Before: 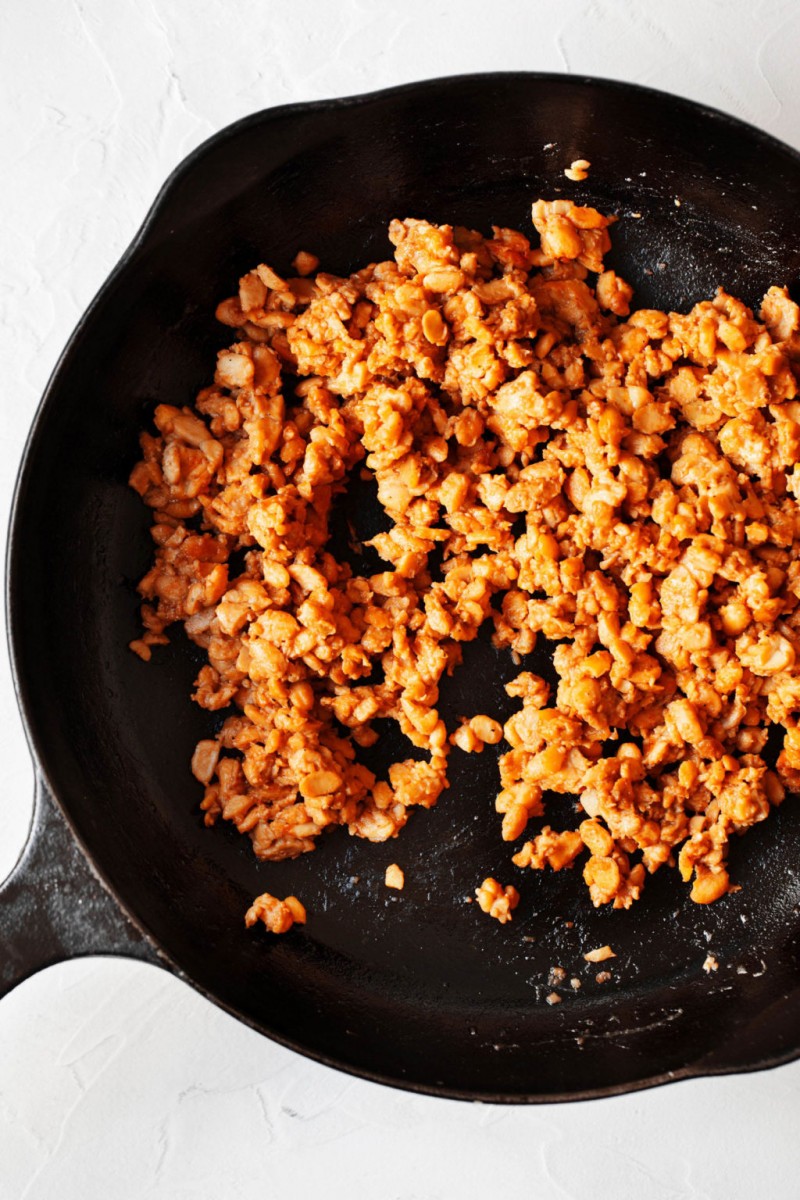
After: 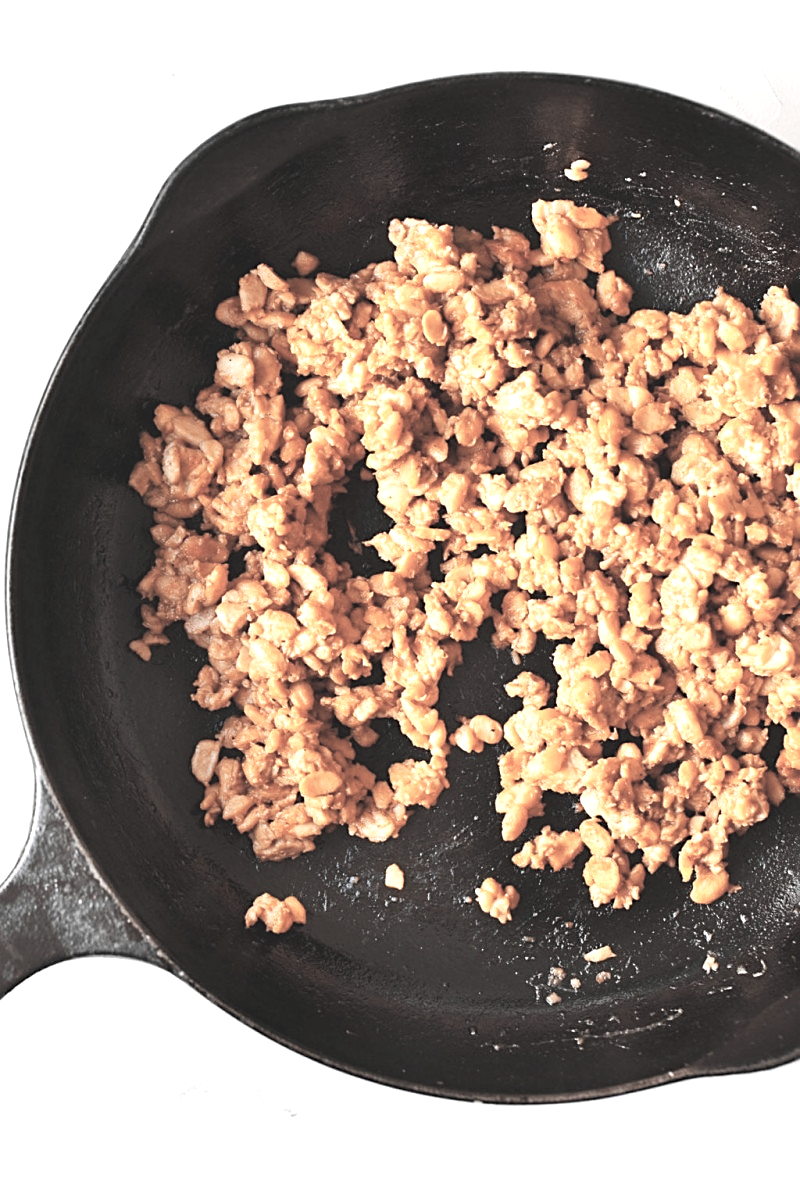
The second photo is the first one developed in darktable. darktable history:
contrast brightness saturation: brightness 0.181, saturation -0.513
exposure: black level correction -0.005, exposure 0.624 EV, compensate highlight preservation false
sharpen: on, module defaults
